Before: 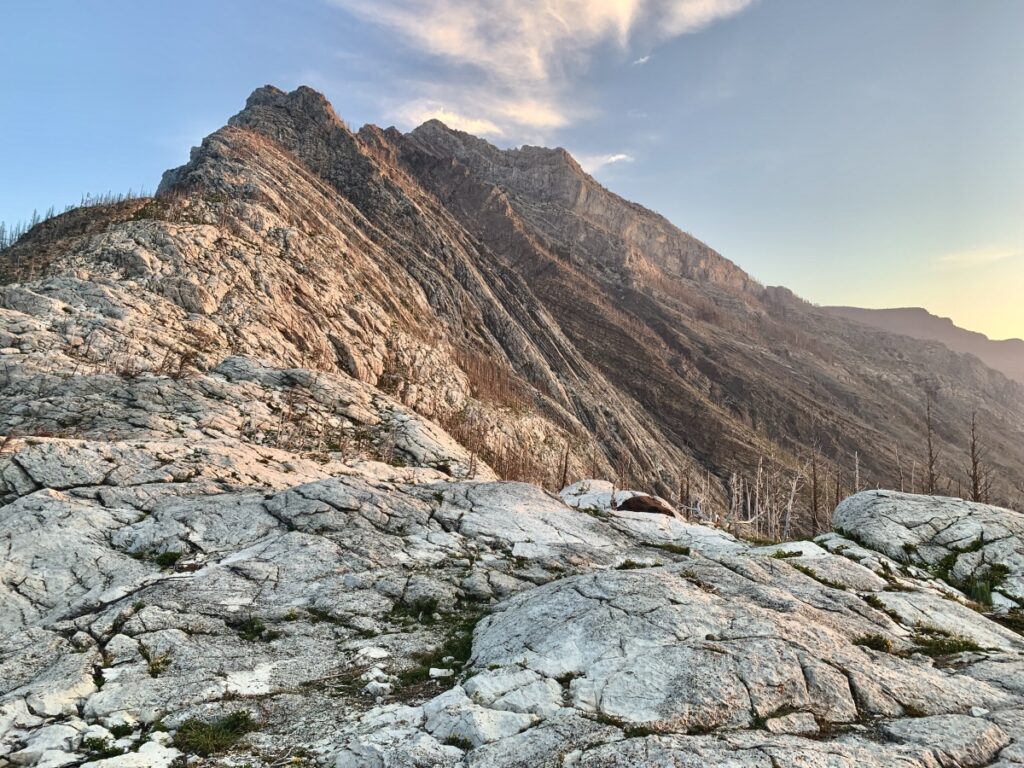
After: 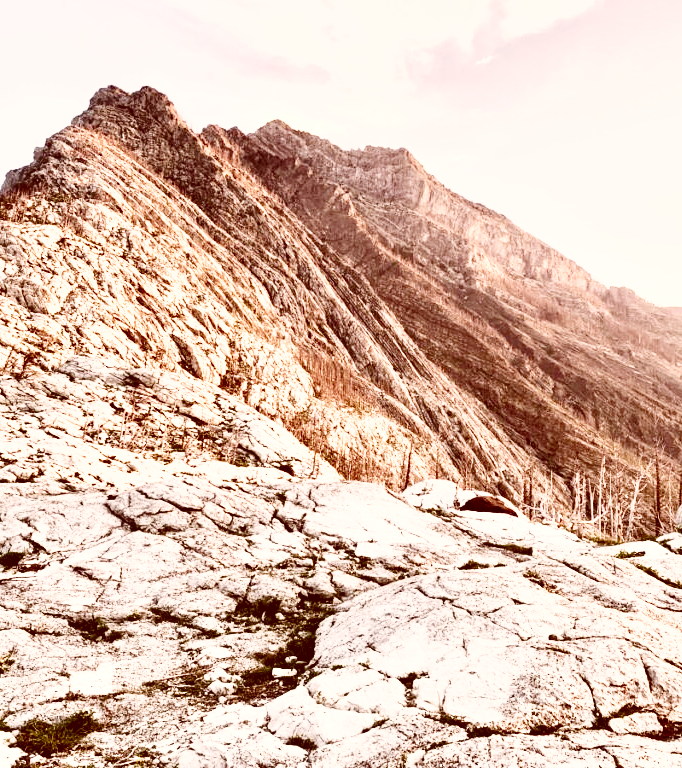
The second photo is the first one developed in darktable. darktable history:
shadows and highlights: low approximation 0.01, soften with gaussian
crop: left 15.382%, right 17.934%
tone equalizer: -8 EV -1.05 EV, -7 EV -0.977 EV, -6 EV -0.873 EV, -5 EV -0.567 EV, -3 EV 0.576 EV, -2 EV 0.877 EV, -1 EV 1.01 EV, +0 EV 1.08 EV
color correction: highlights a* 9.17, highlights b* 8.69, shadows a* 39.73, shadows b* 39.52, saturation 0.769
base curve: curves: ch0 [(0, 0) (0.032, 0.037) (0.105, 0.228) (0.435, 0.76) (0.856, 0.983) (1, 1)], preserve colors none
